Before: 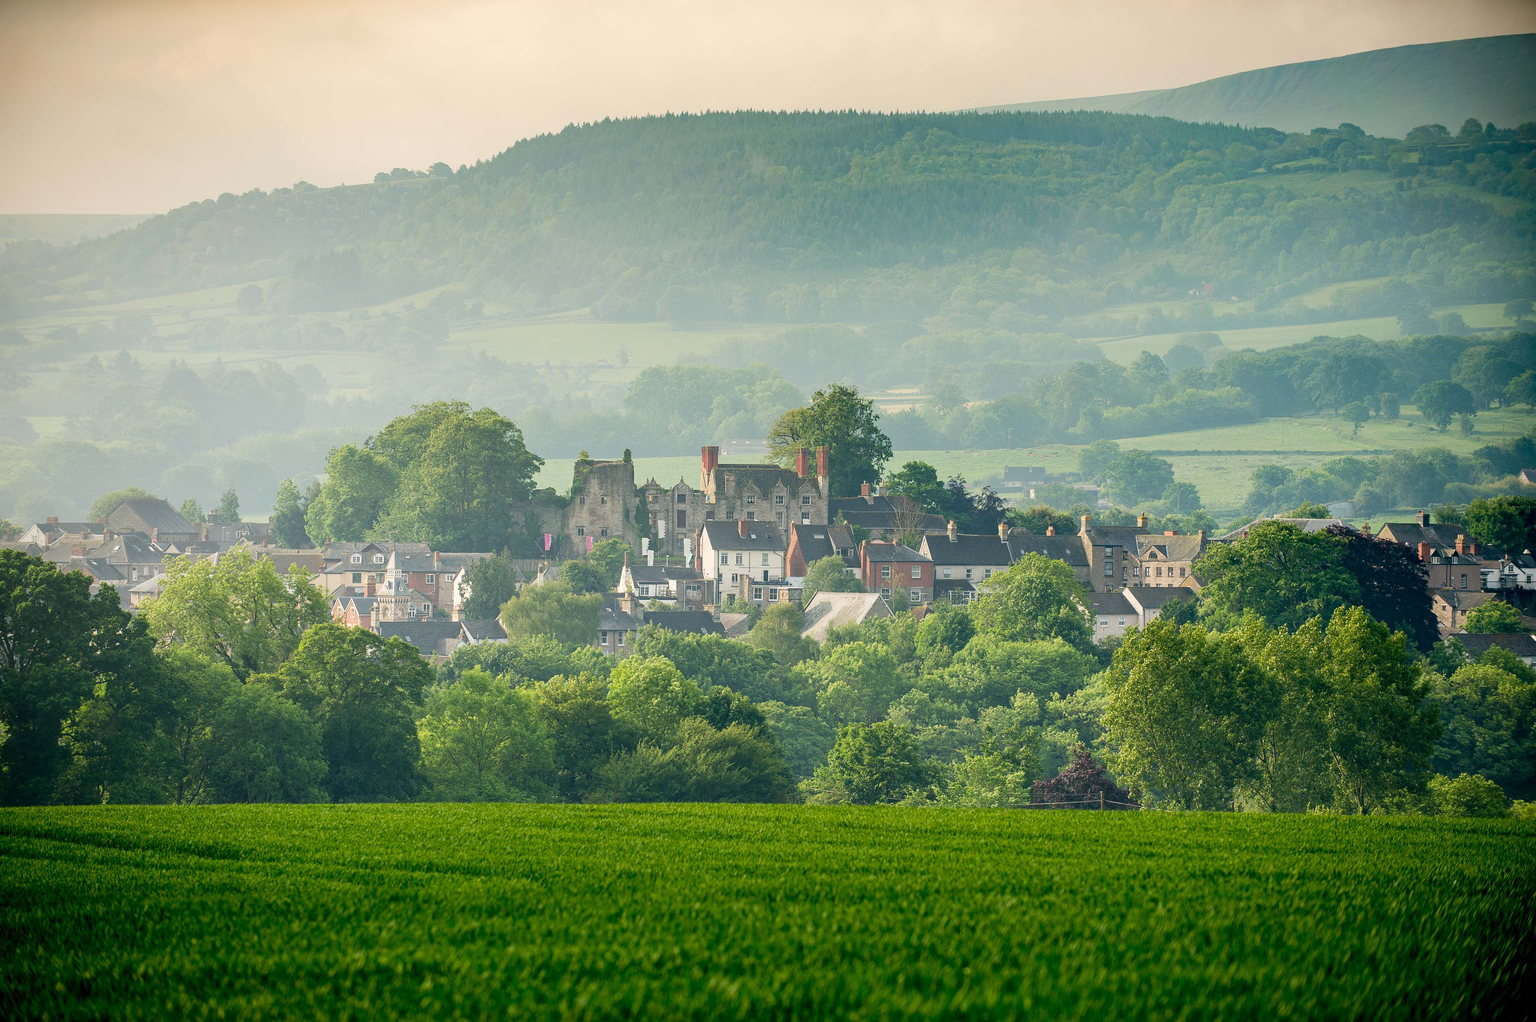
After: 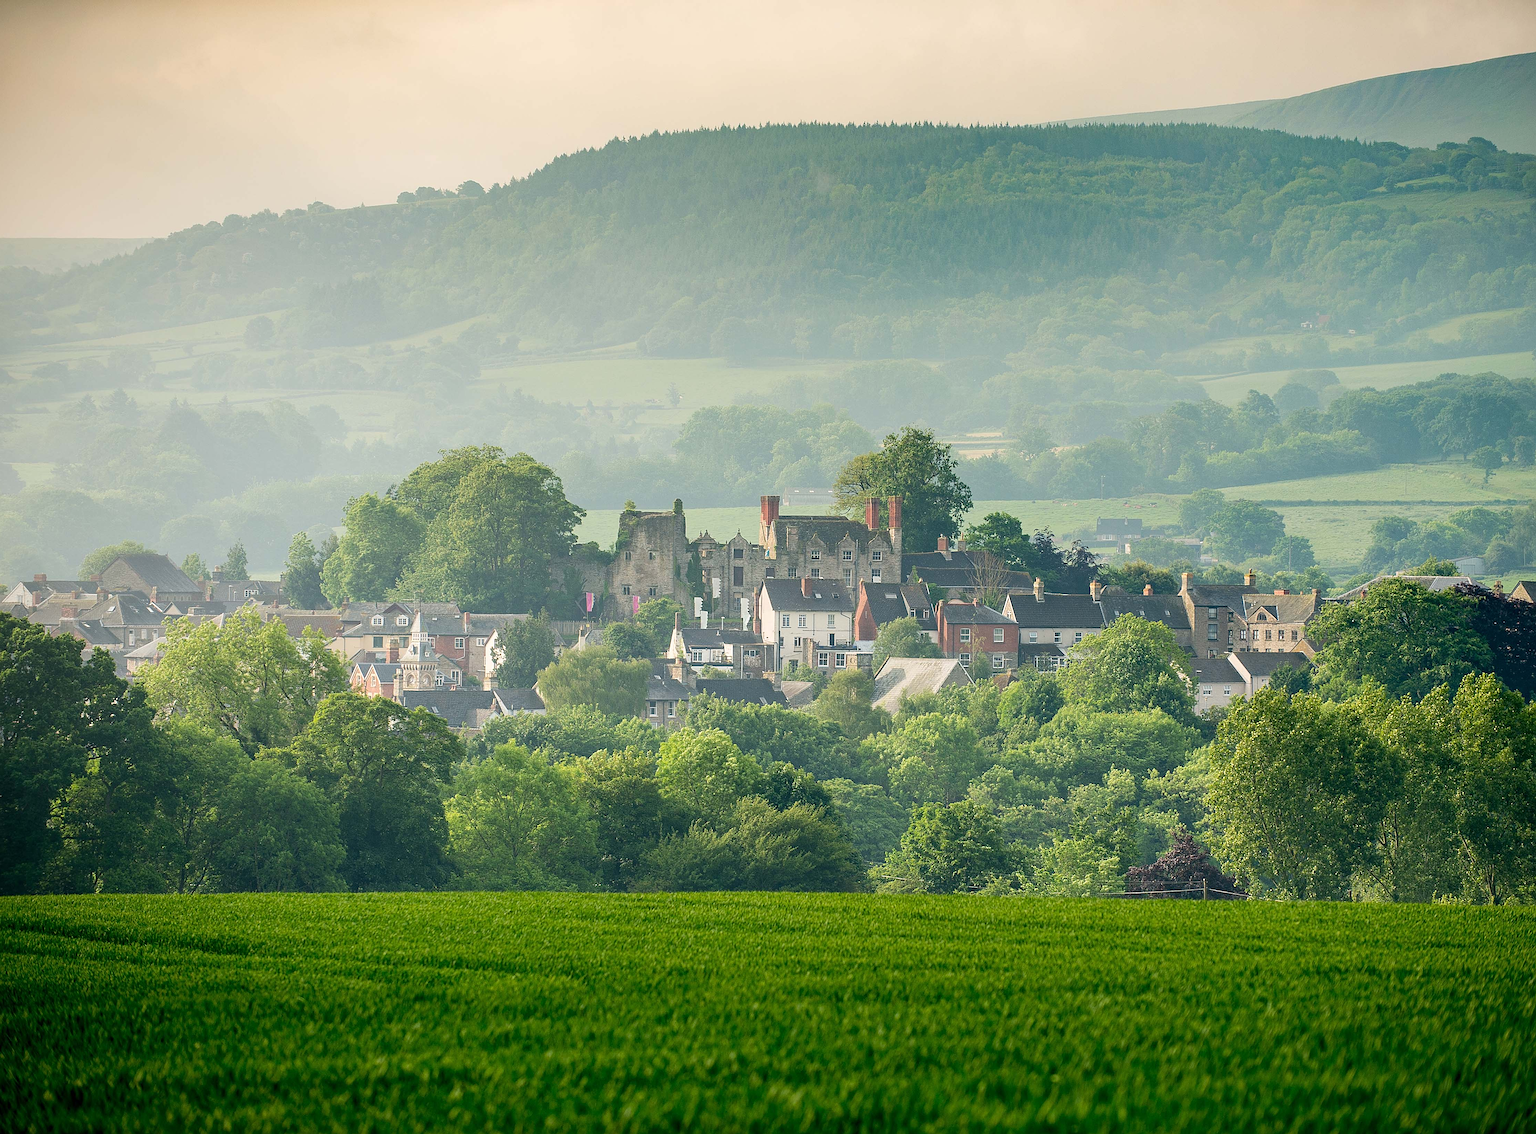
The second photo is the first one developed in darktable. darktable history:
crop and rotate: left 1.088%, right 8.807%
sharpen: on, module defaults
